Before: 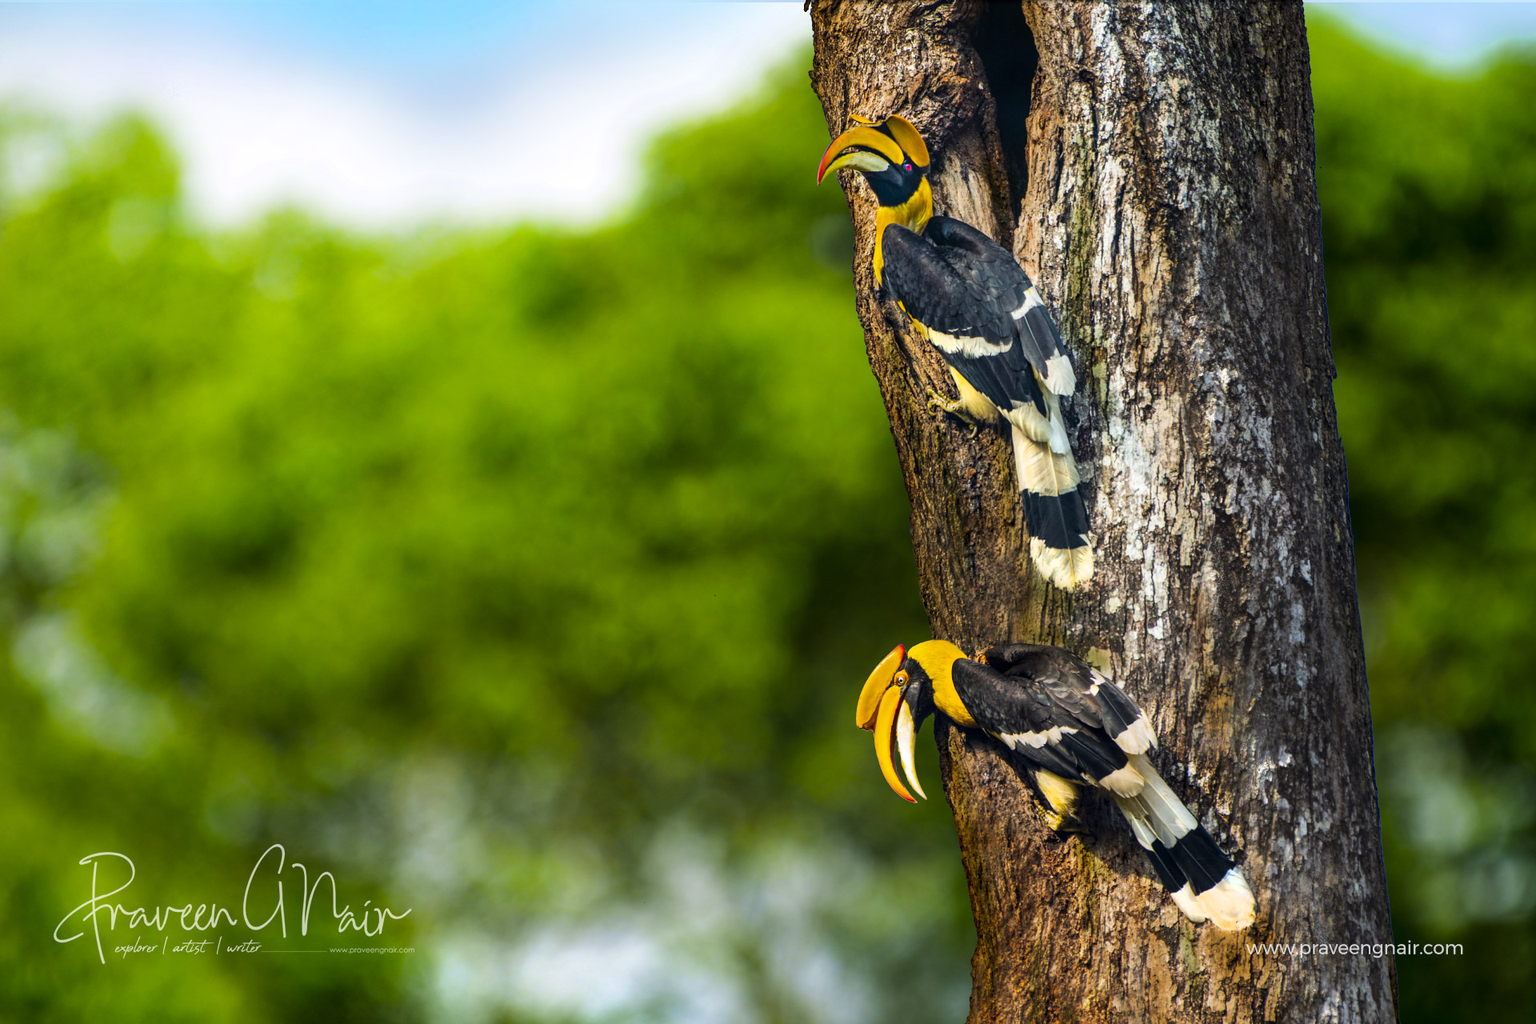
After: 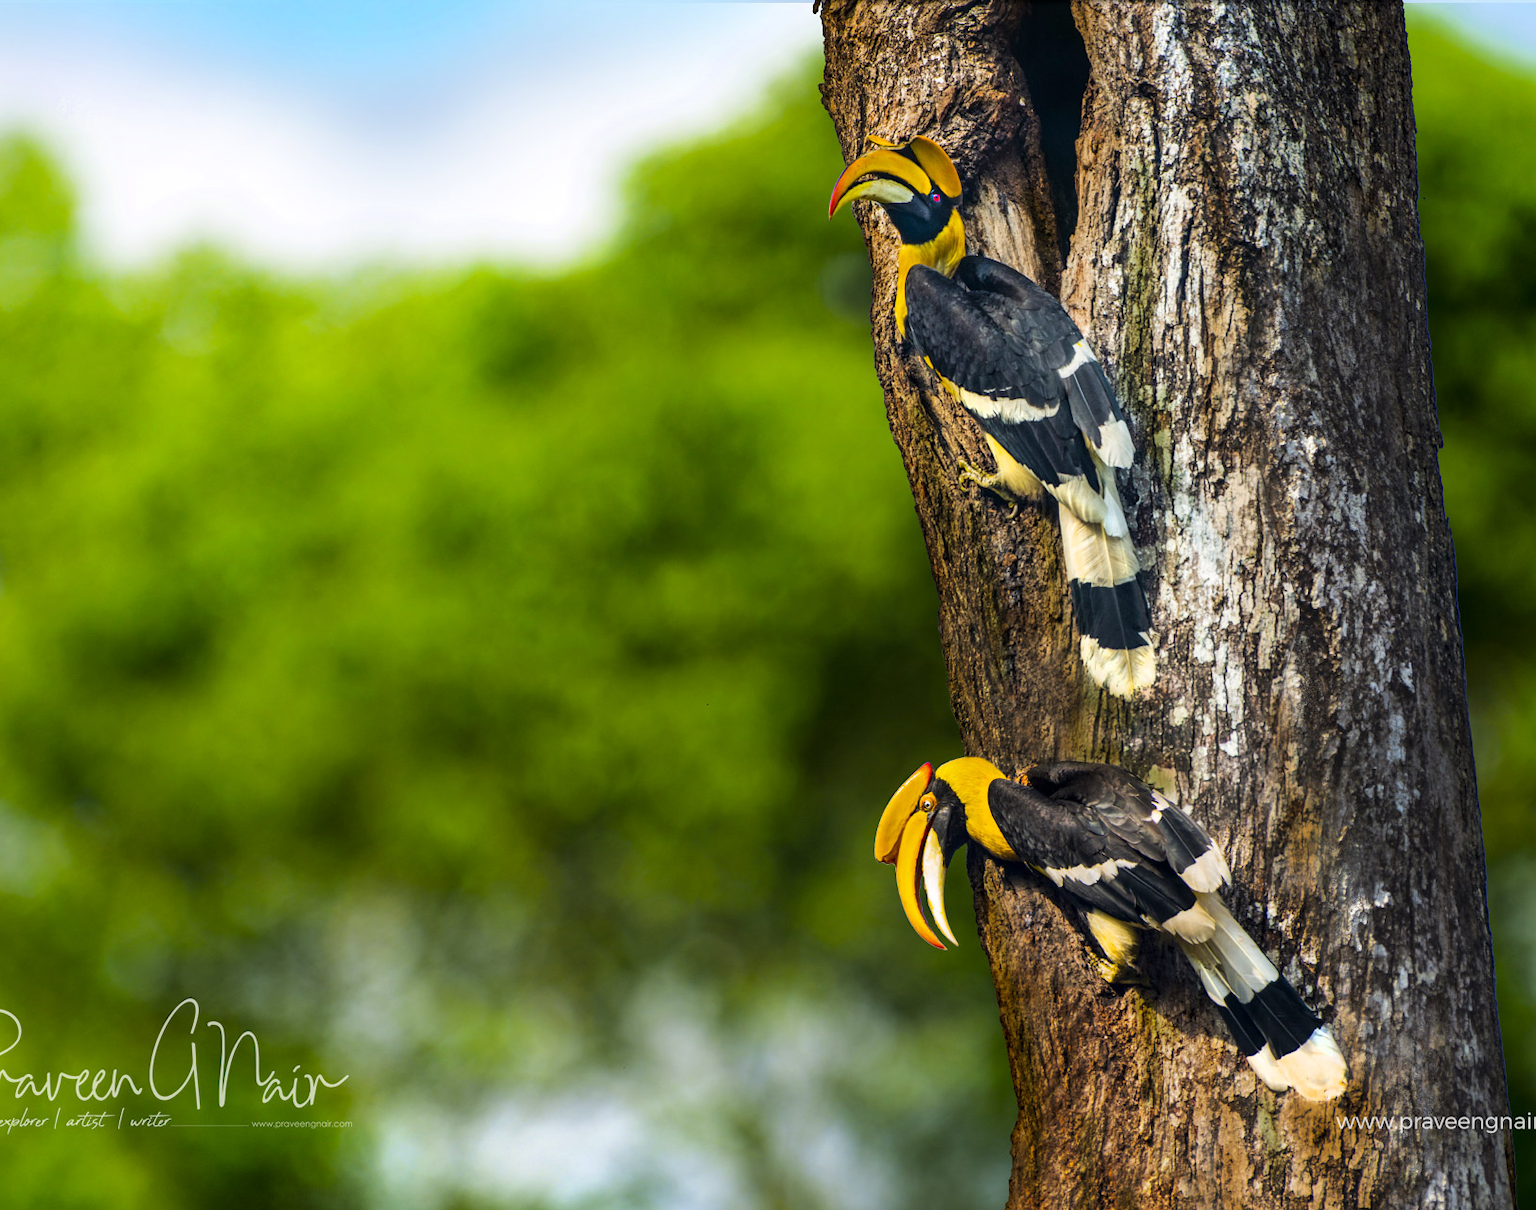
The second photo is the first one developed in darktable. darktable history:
crop: left 7.646%, right 7.82%
